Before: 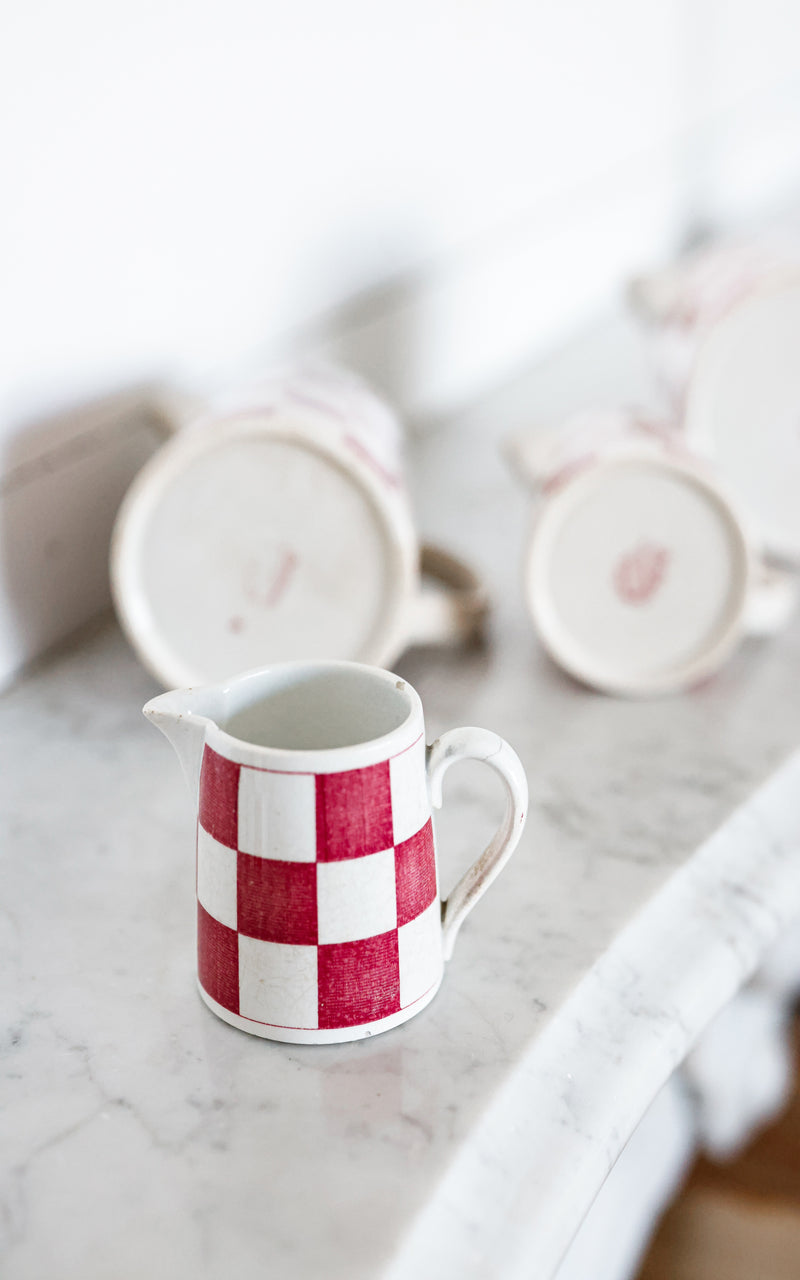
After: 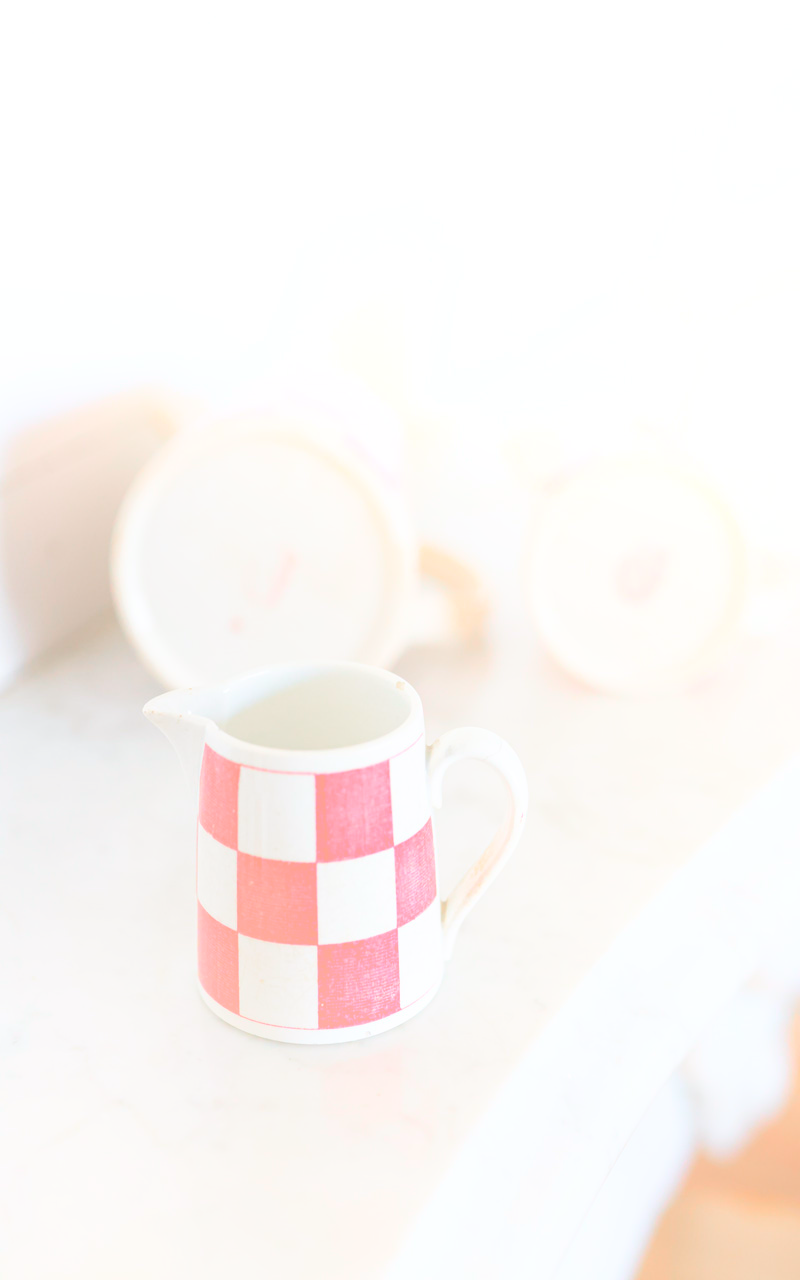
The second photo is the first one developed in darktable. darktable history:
bloom: size 38%, threshold 95%, strength 30%
color balance: mode lift, gamma, gain (sRGB), lift [1, 0.99, 1.01, 0.992], gamma [1, 1.037, 0.974, 0.963]
